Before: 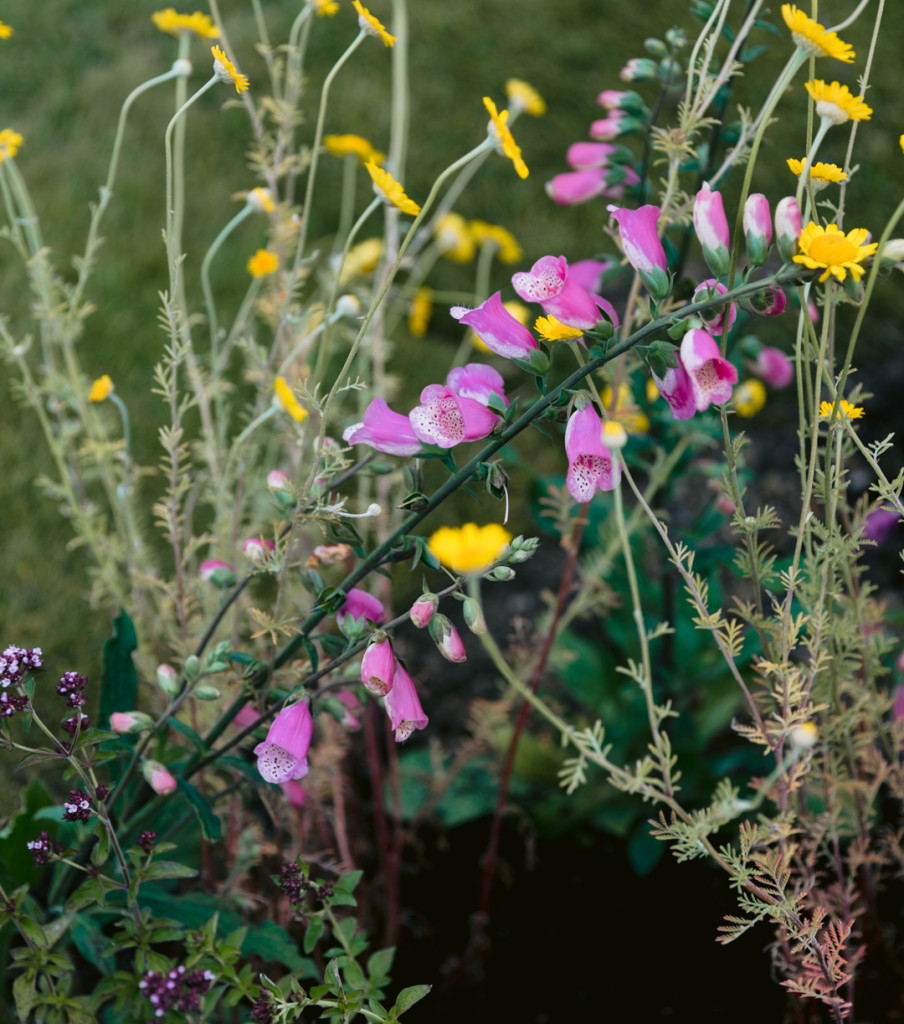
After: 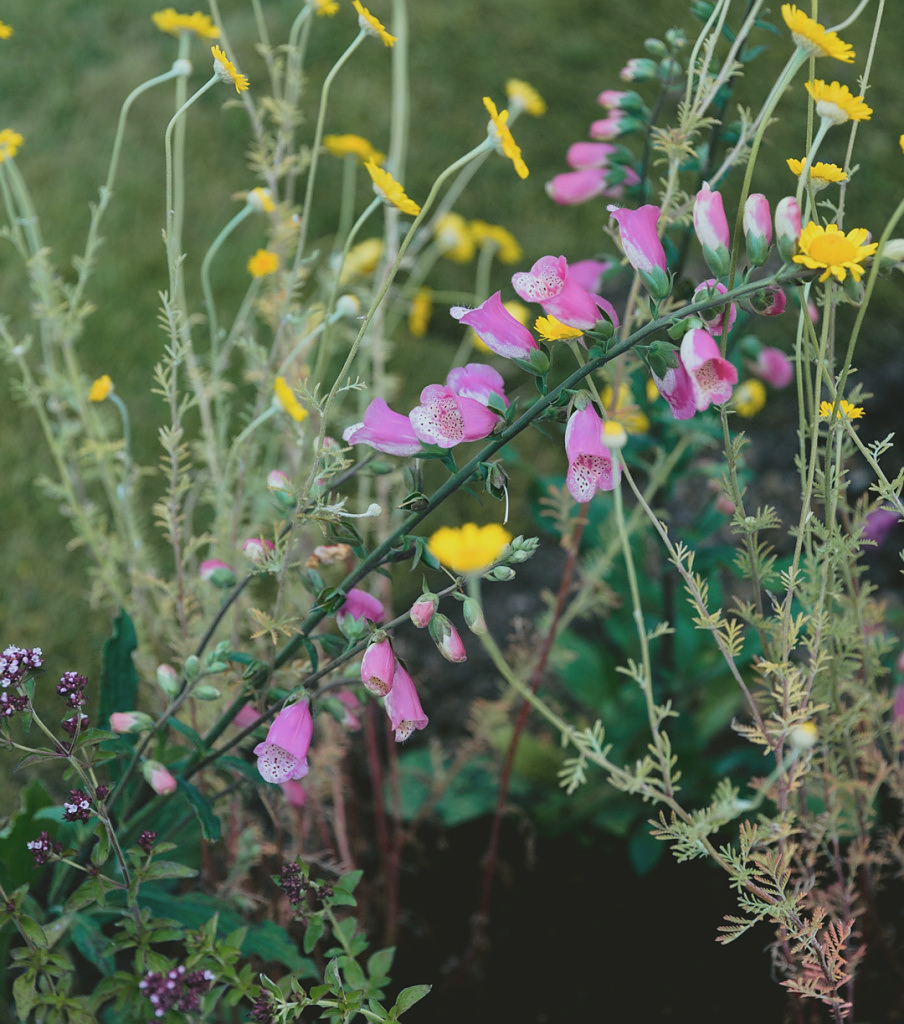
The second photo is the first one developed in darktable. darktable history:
color correction: highlights a* -6.69, highlights b* 0.49
sharpen: radius 0.969, amount 0.604
contrast brightness saturation: contrast -0.15, brightness 0.05, saturation -0.12
